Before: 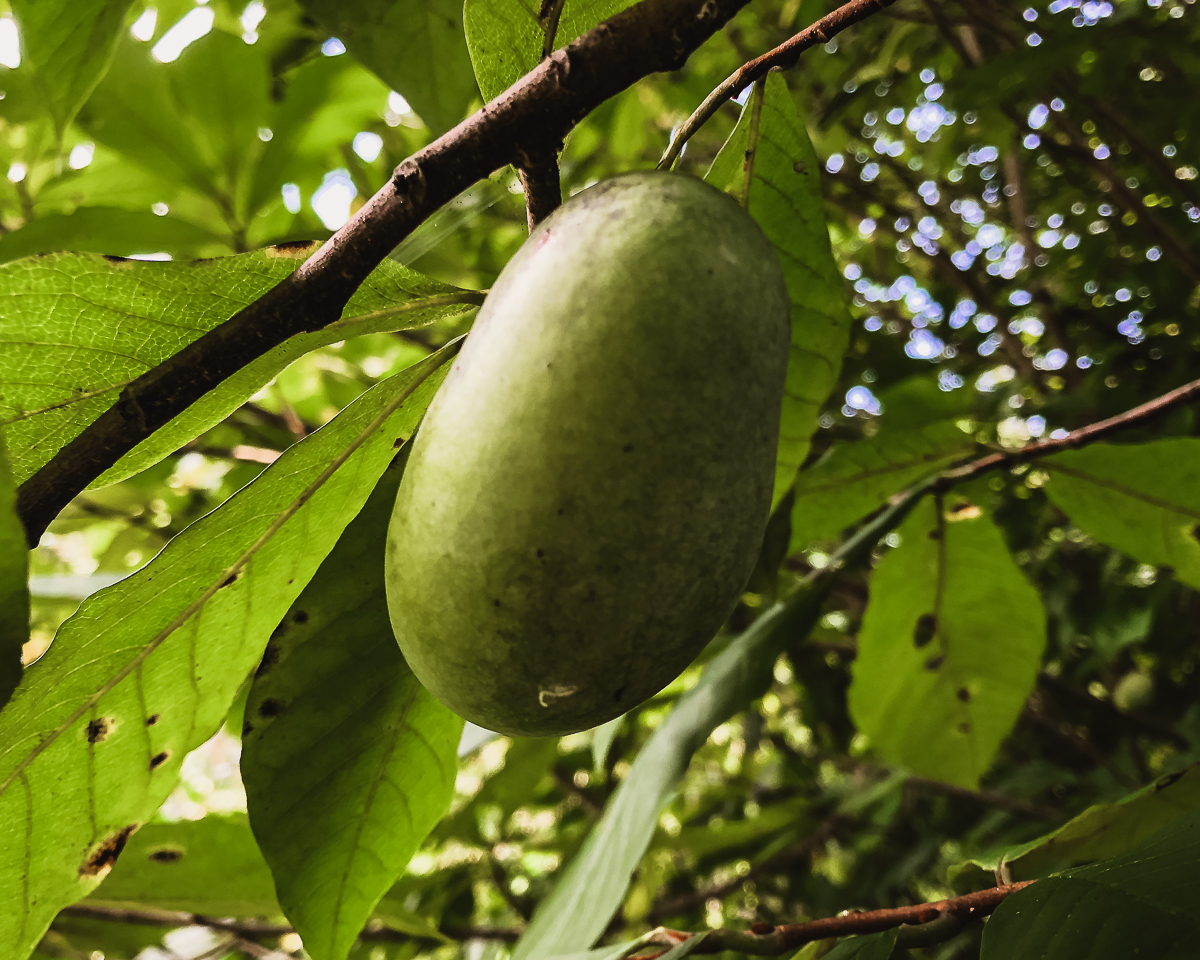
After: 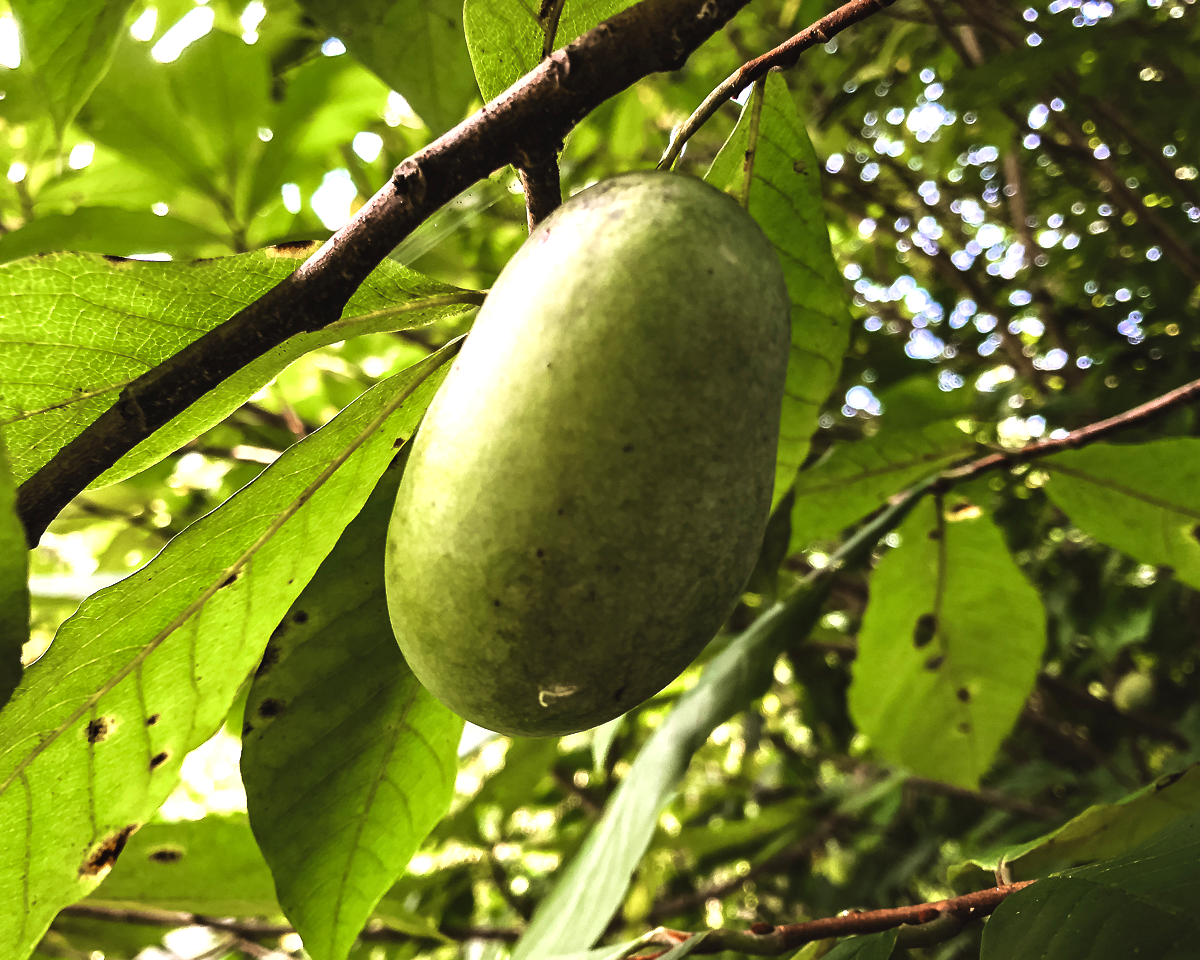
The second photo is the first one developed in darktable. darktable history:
exposure: black level correction 0, exposure 0.7 EV, compensate exposure bias true, compensate highlight preservation false
contrast equalizer: octaves 7, y [[0.515 ×6], [0.507 ×6], [0.425 ×6], [0 ×6], [0 ×6]]
